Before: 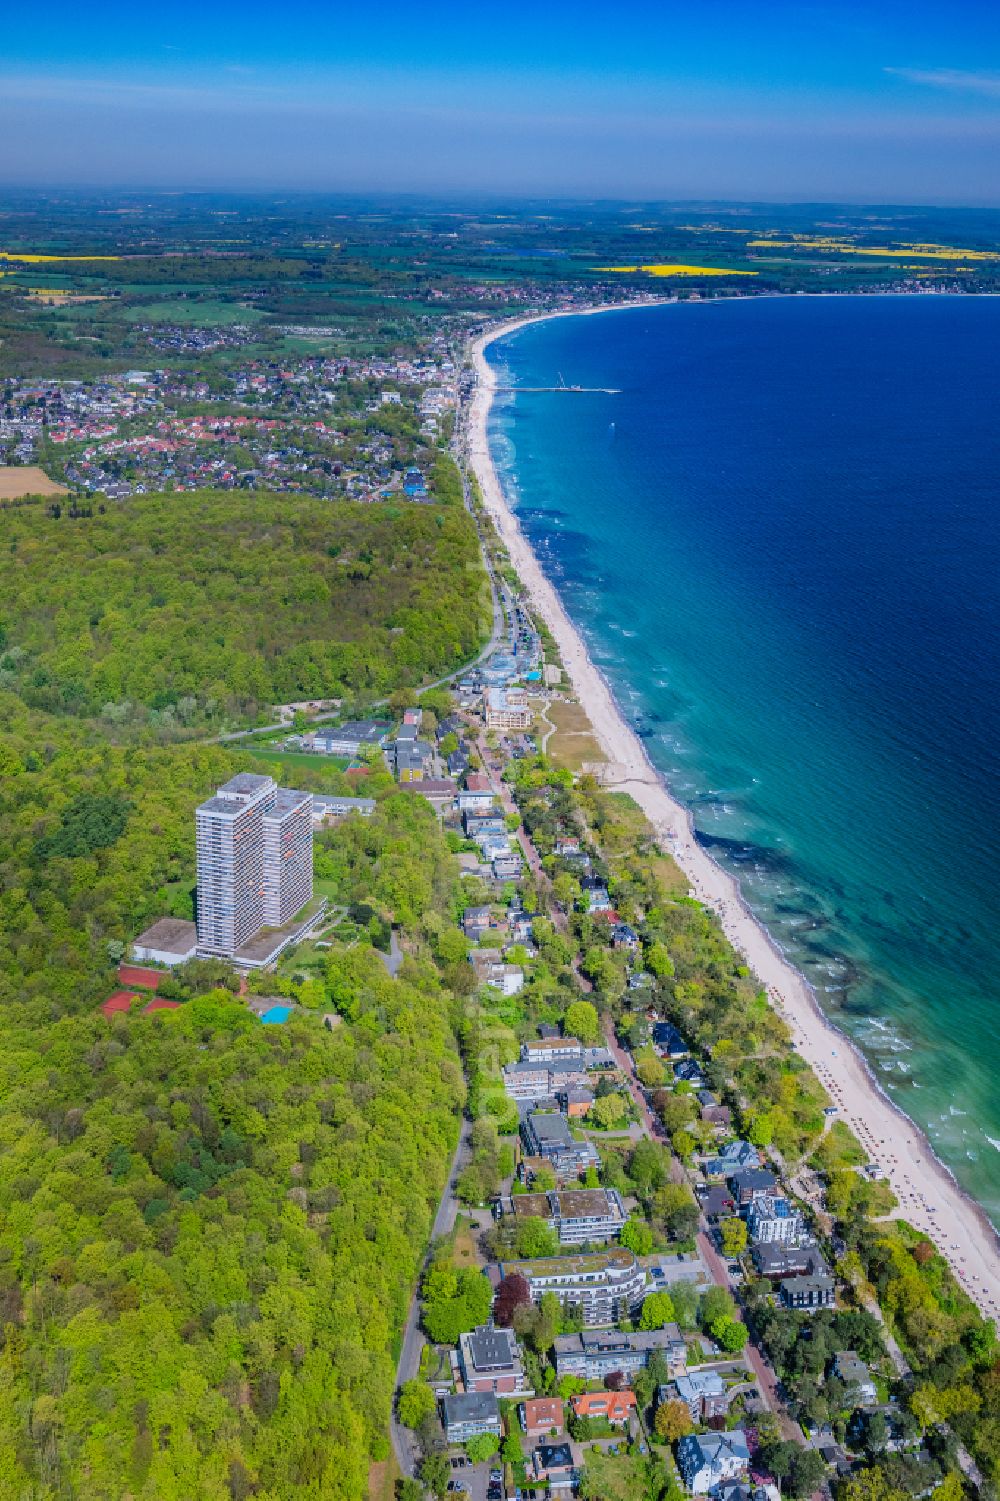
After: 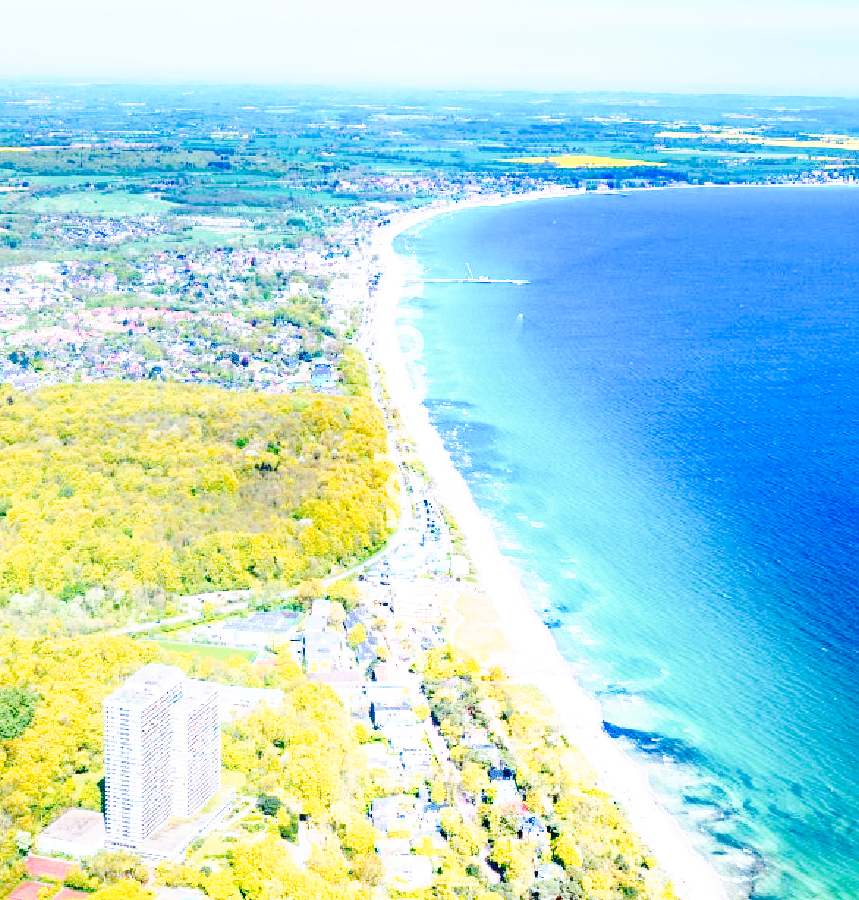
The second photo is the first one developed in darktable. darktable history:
tone equalizer: on, module defaults
crop and rotate: left 9.231%, top 7.317%, right 4.799%, bottom 32.693%
tone curve: curves: ch0 [(0, 0) (0.003, 0.003) (0.011, 0.012) (0.025, 0.026) (0.044, 0.046) (0.069, 0.072) (0.1, 0.104) (0.136, 0.141) (0.177, 0.185) (0.224, 0.247) (0.277, 0.335) (0.335, 0.447) (0.399, 0.539) (0.468, 0.636) (0.543, 0.723) (0.623, 0.803) (0.709, 0.873) (0.801, 0.936) (0.898, 0.978) (1, 1)], preserve colors none
base curve: curves: ch0 [(0, 0) (0.012, 0.01) (0.073, 0.168) (0.31, 0.711) (0.645, 0.957) (1, 1)], preserve colors none
exposure: black level correction 0.001, exposure 0.499 EV, compensate exposure bias true, compensate highlight preservation false
color zones: curves: ch1 [(0.239, 0.552) (0.75, 0.5)]; ch2 [(0.25, 0.462) (0.749, 0.457)]
